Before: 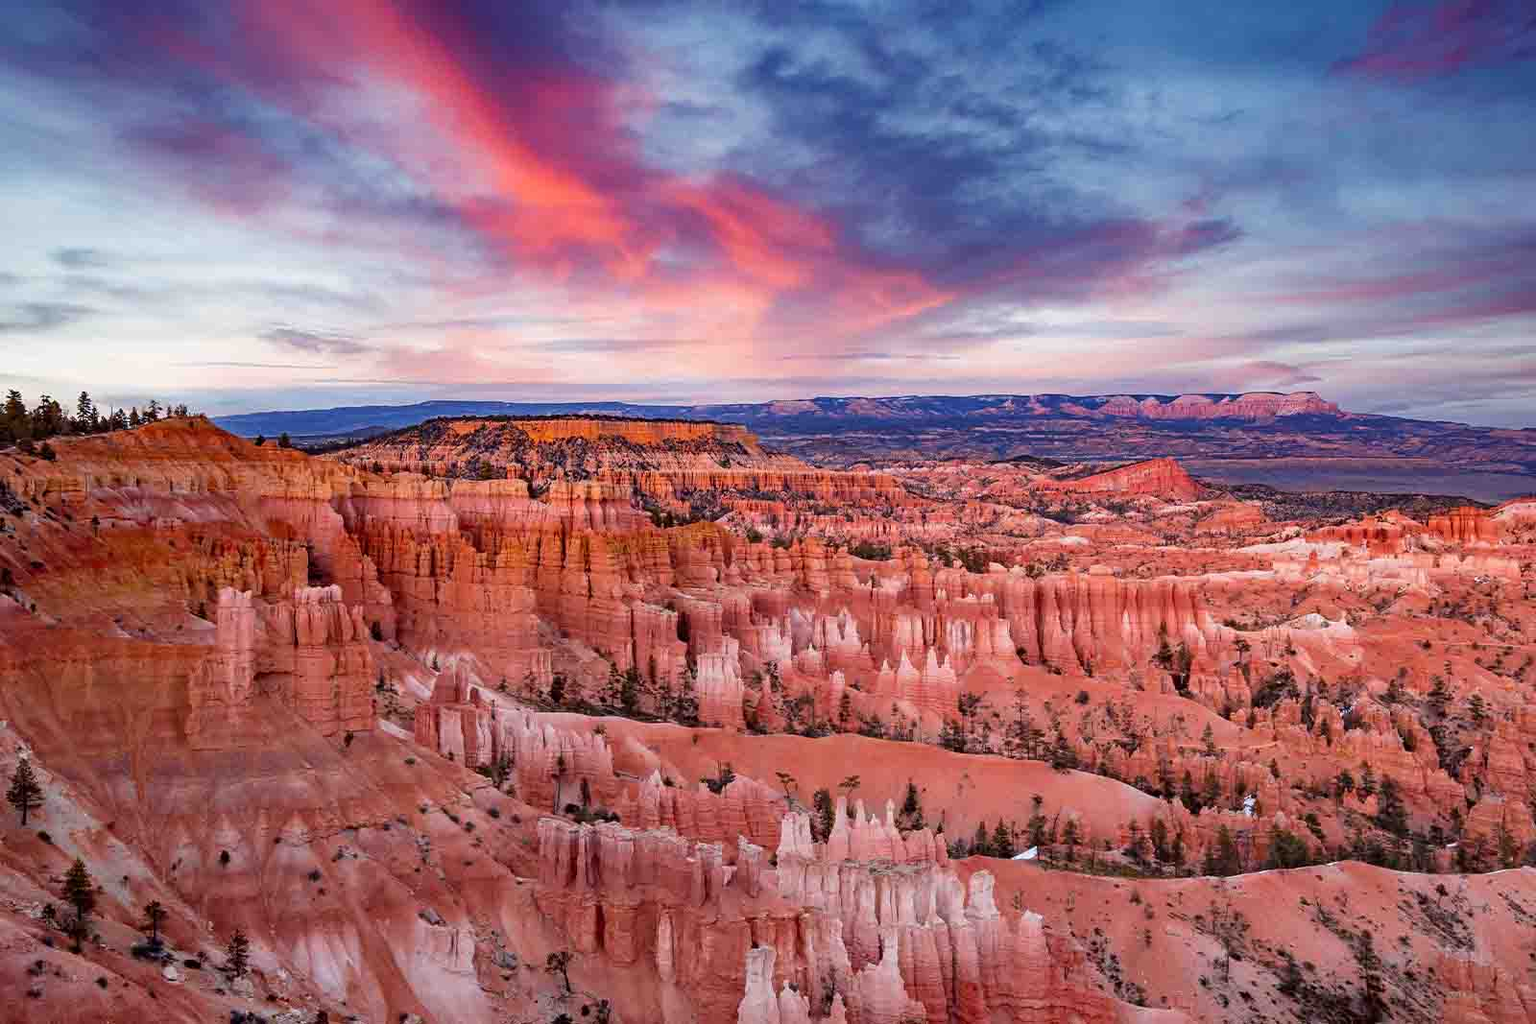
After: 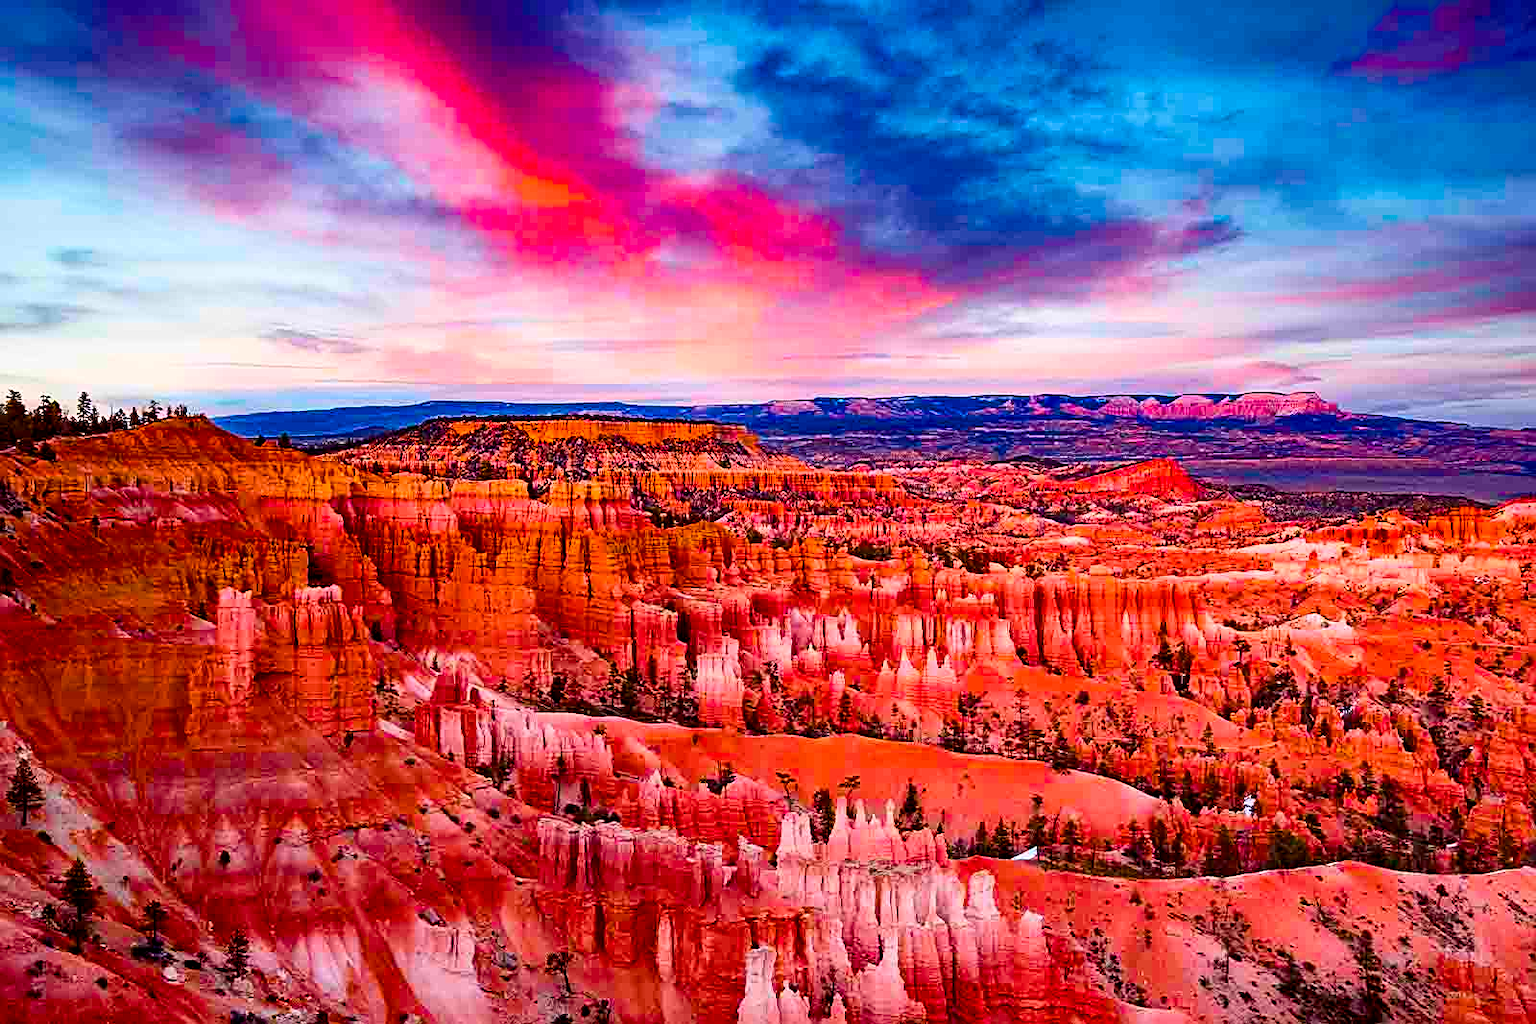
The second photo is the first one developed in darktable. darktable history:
sharpen: on, module defaults
contrast brightness saturation: contrast 0.22
color balance rgb: linear chroma grading › global chroma 23.15%, perceptual saturation grading › global saturation 28.7%, perceptual saturation grading › mid-tones 12.04%, perceptual saturation grading › shadows 10.19%, global vibrance 22.22%
